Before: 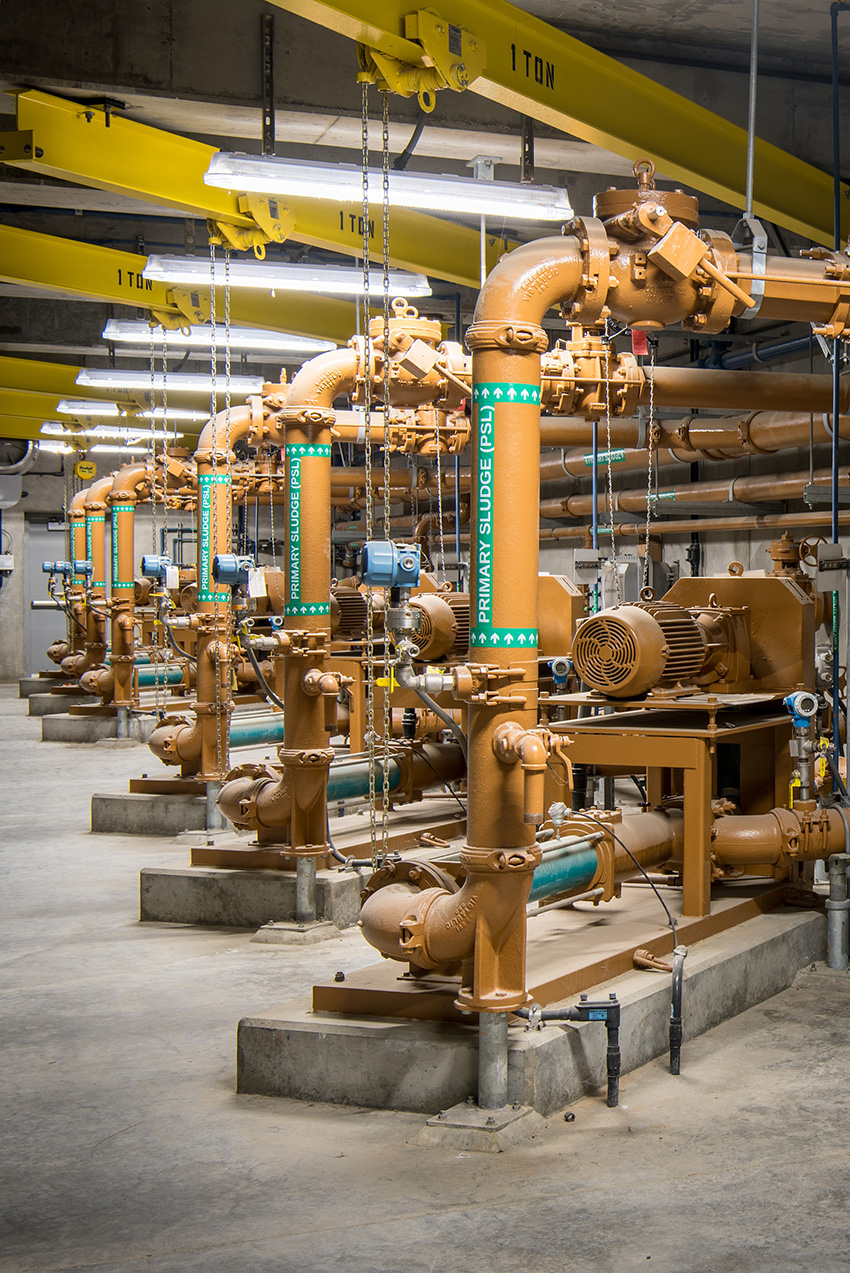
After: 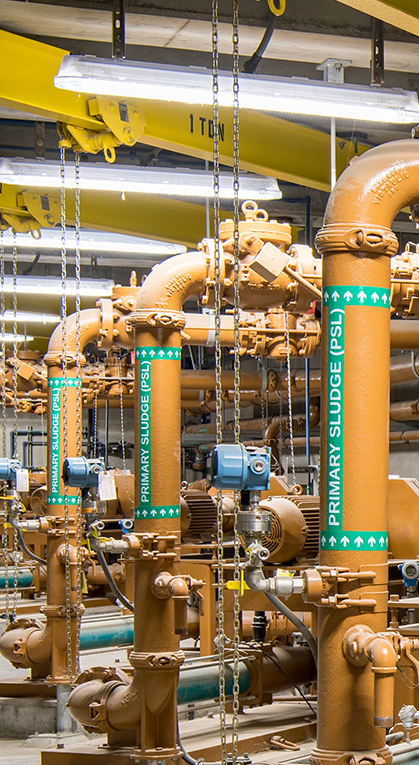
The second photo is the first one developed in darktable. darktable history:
haze removal: compatibility mode true, adaptive false
crop: left 17.732%, top 7.679%, right 32.96%, bottom 32.154%
